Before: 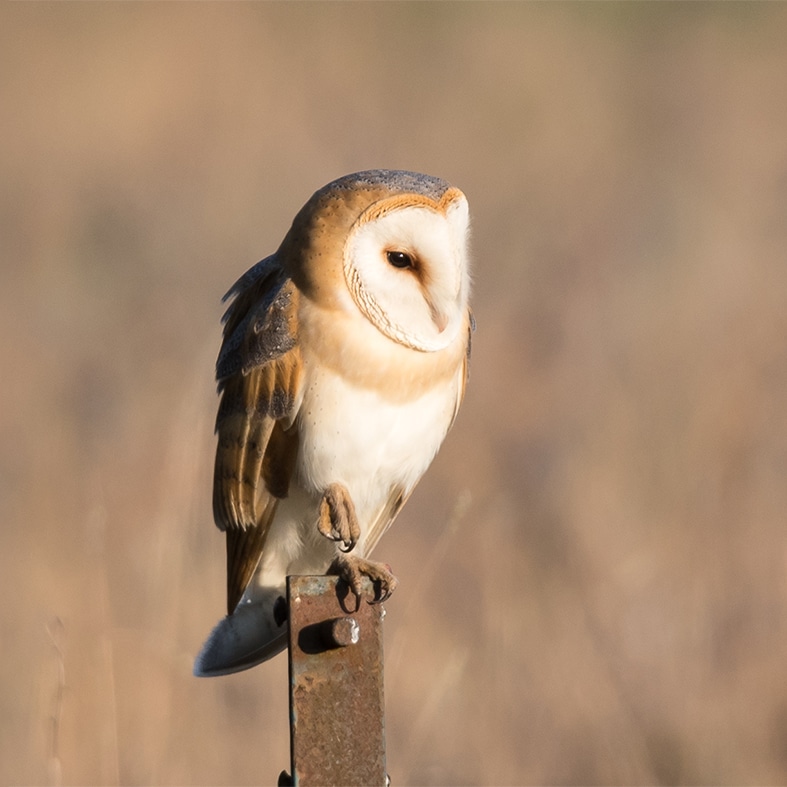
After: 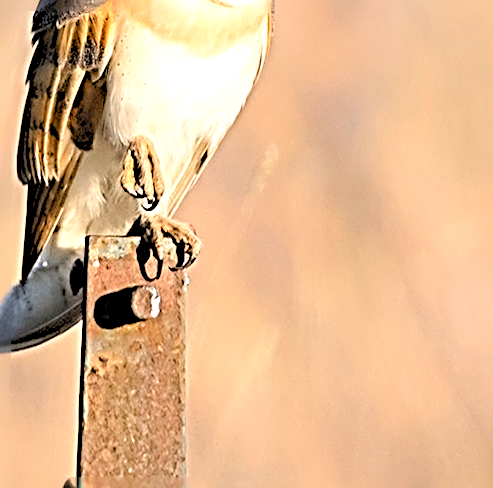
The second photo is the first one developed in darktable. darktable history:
rotate and perspective: rotation 0.72°, lens shift (vertical) -0.352, lens shift (horizontal) -0.051, crop left 0.152, crop right 0.859, crop top 0.019, crop bottom 0.964
tone equalizer: on, module defaults
contrast brightness saturation: brightness 0.09, saturation 0.19
exposure: exposure 0.507 EV, compensate highlight preservation false
levels: levels [0.093, 0.434, 0.988]
crop and rotate: left 17.299%, top 35.115%, right 7.015%, bottom 1.024%
sharpen: radius 4.001, amount 2
